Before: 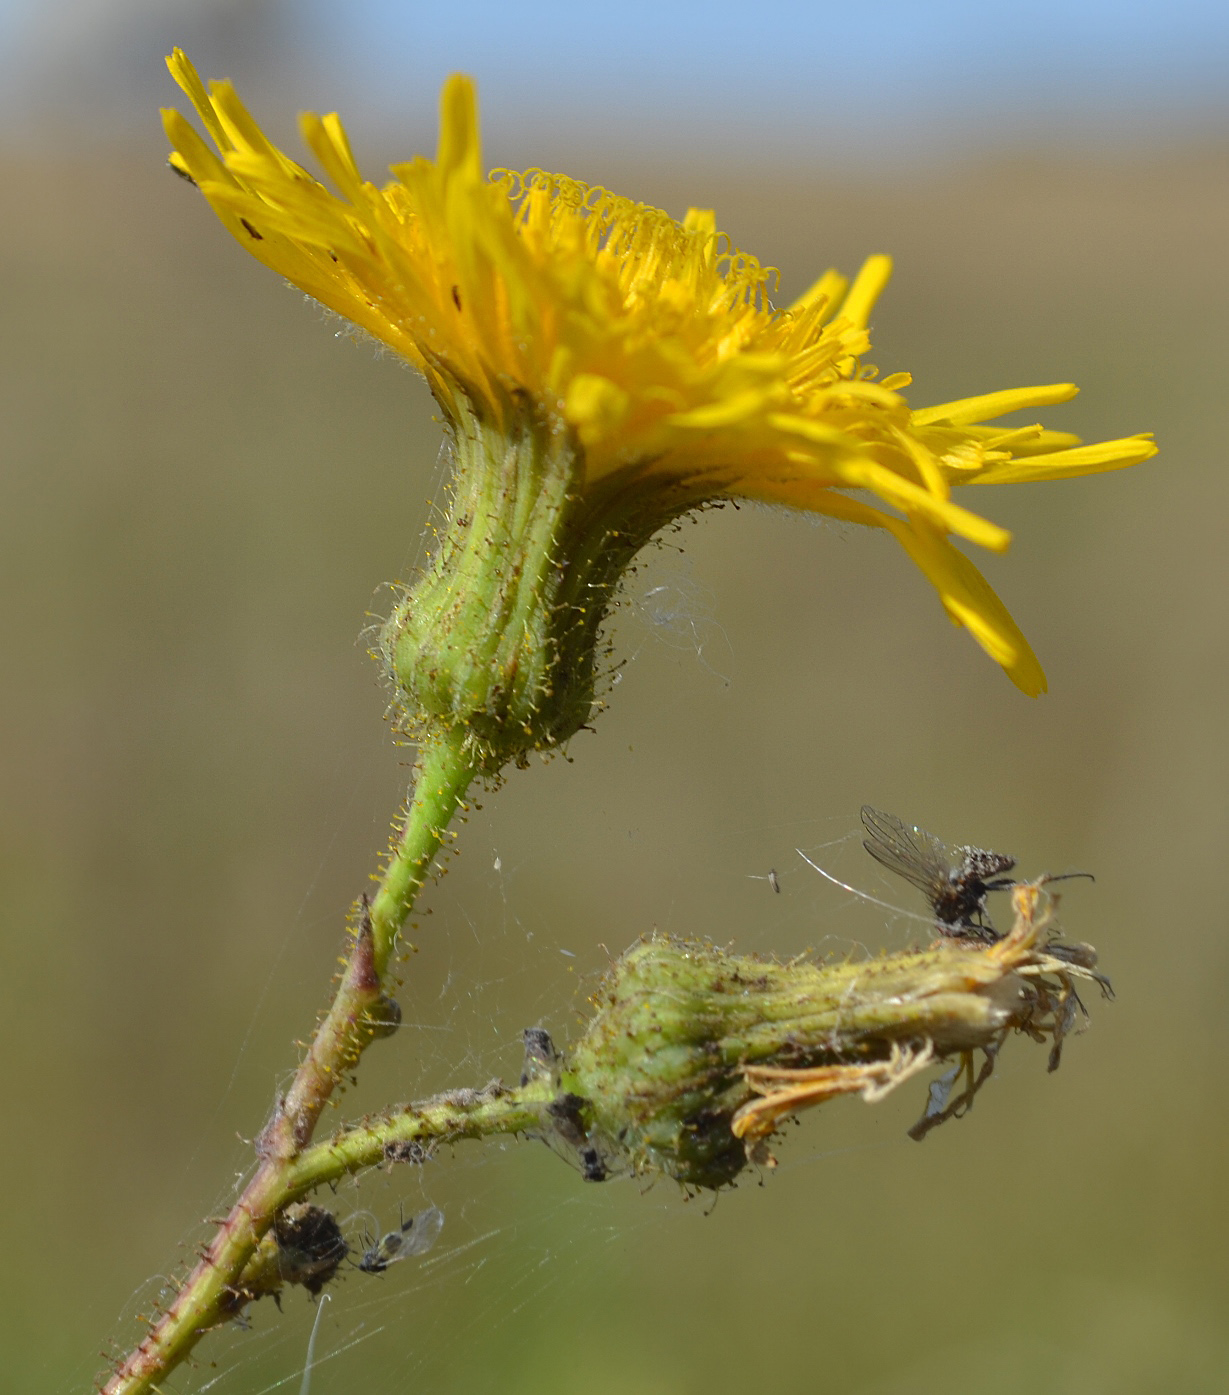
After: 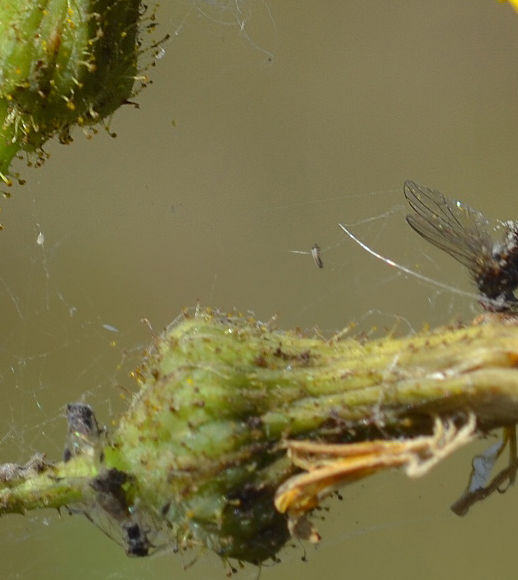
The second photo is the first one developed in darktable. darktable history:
crop: left 37.204%, top 44.865%, right 20.604%, bottom 13.542%
